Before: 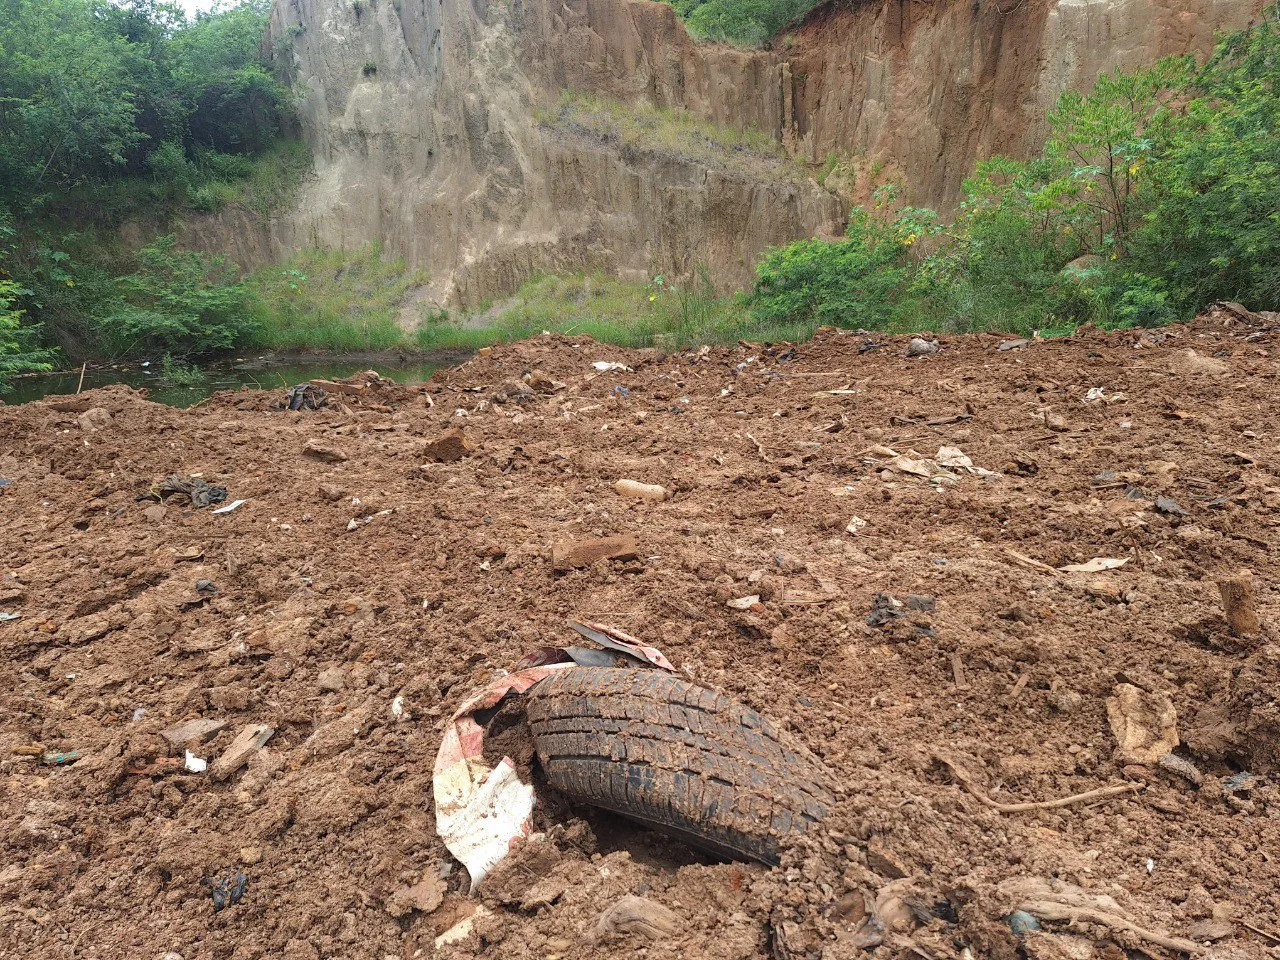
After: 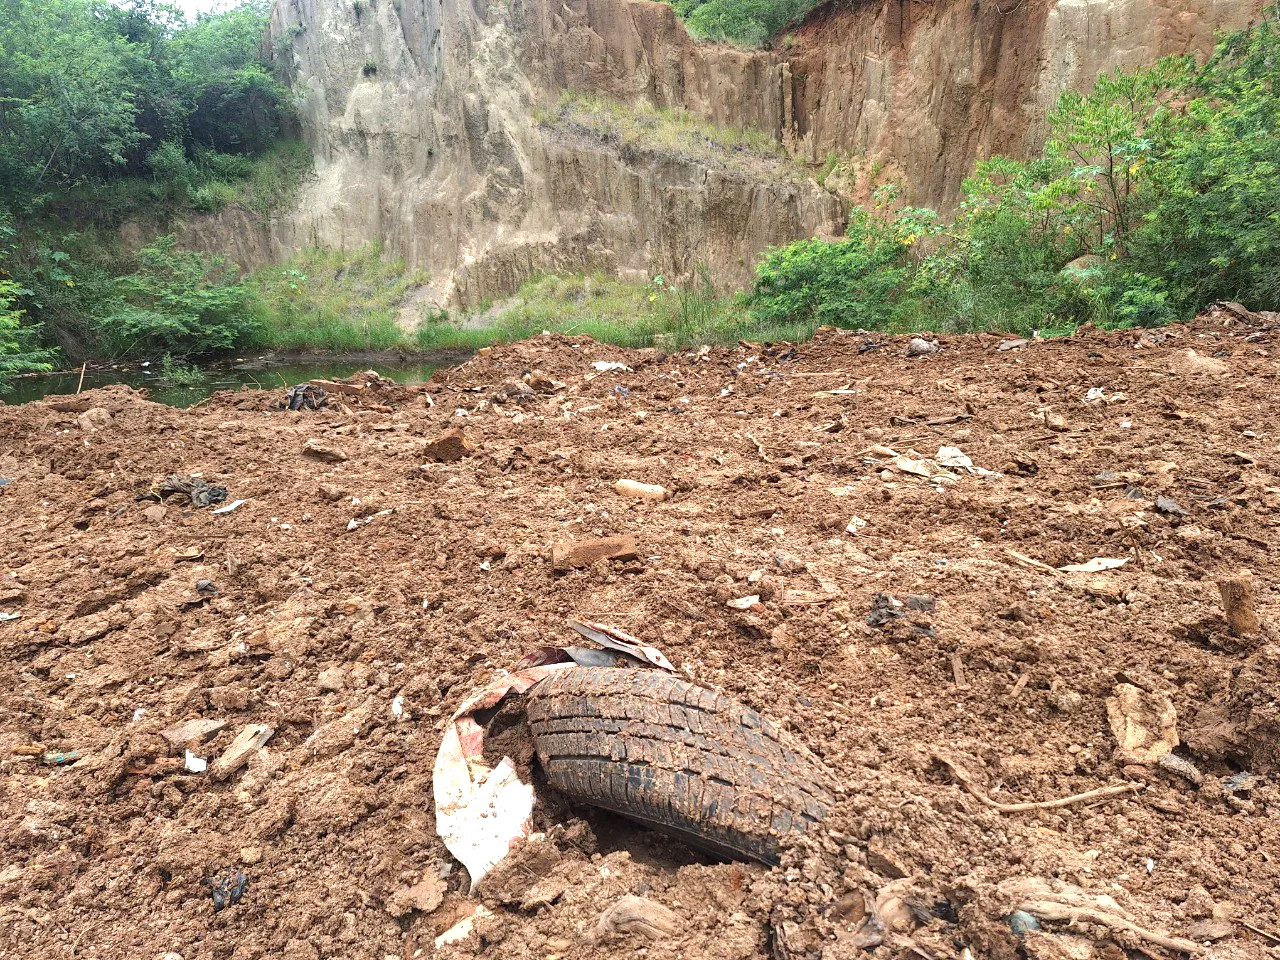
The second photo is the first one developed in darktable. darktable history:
local contrast: mode bilateral grid, contrast 20, coarseness 50, detail 150%, midtone range 0.2
exposure: black level correction 0, exposure 0.5 EV, compensate highlight preservation false
